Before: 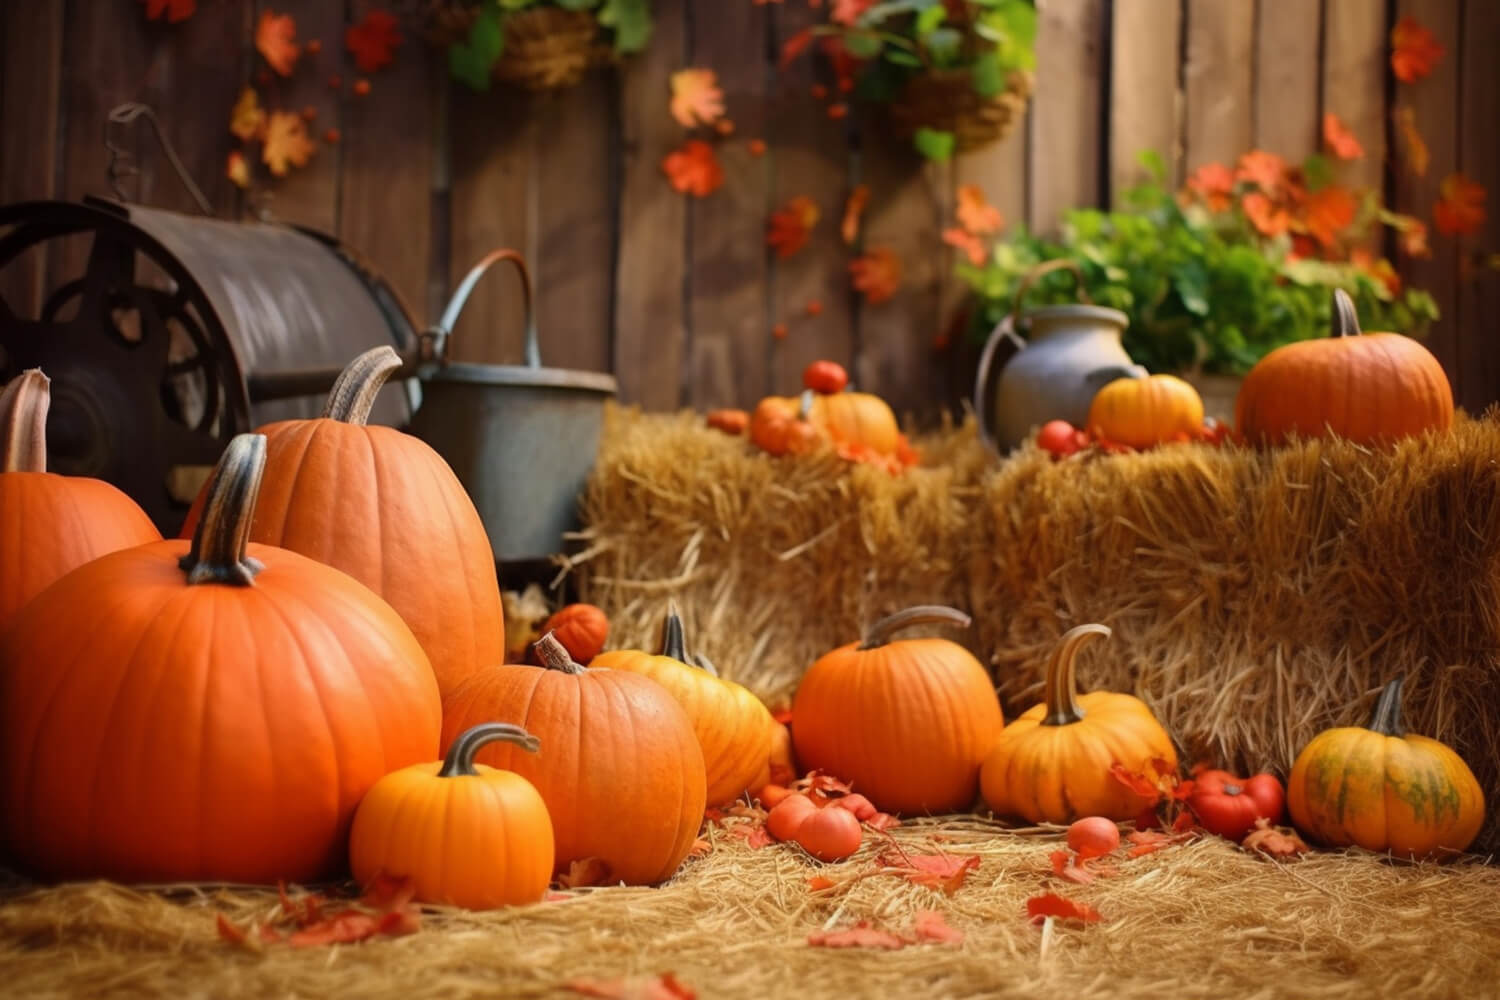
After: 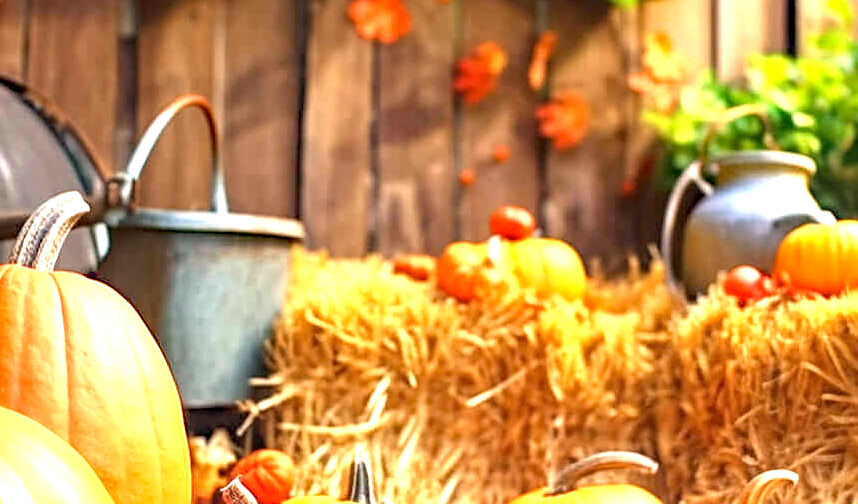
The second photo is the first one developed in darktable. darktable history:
exposure: black level correction 0, exposure 1.975 EV, compensate exposure bias true, compensate highlight preservation false
sharpen: on, module defaults
haze removal: strength 0.29, distance 0.25, compatibility mode true, adaptive false
crop: left 20.932%, top 15.471%, right 21.848%, bottom 34.081%
local contrast: detail 130%
